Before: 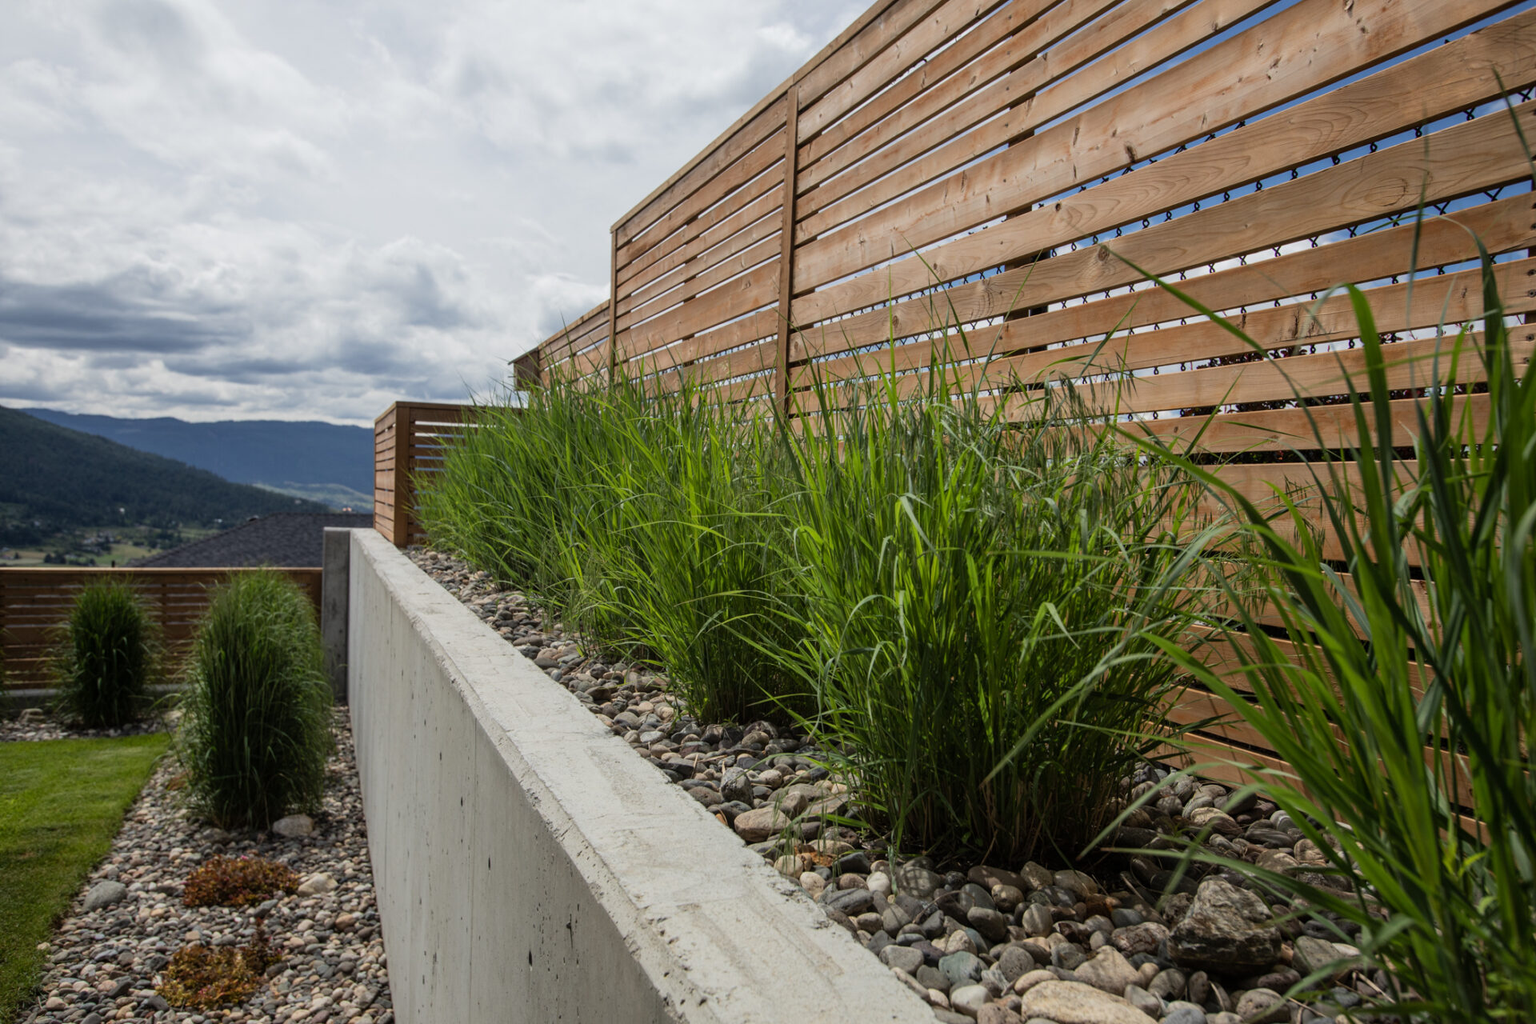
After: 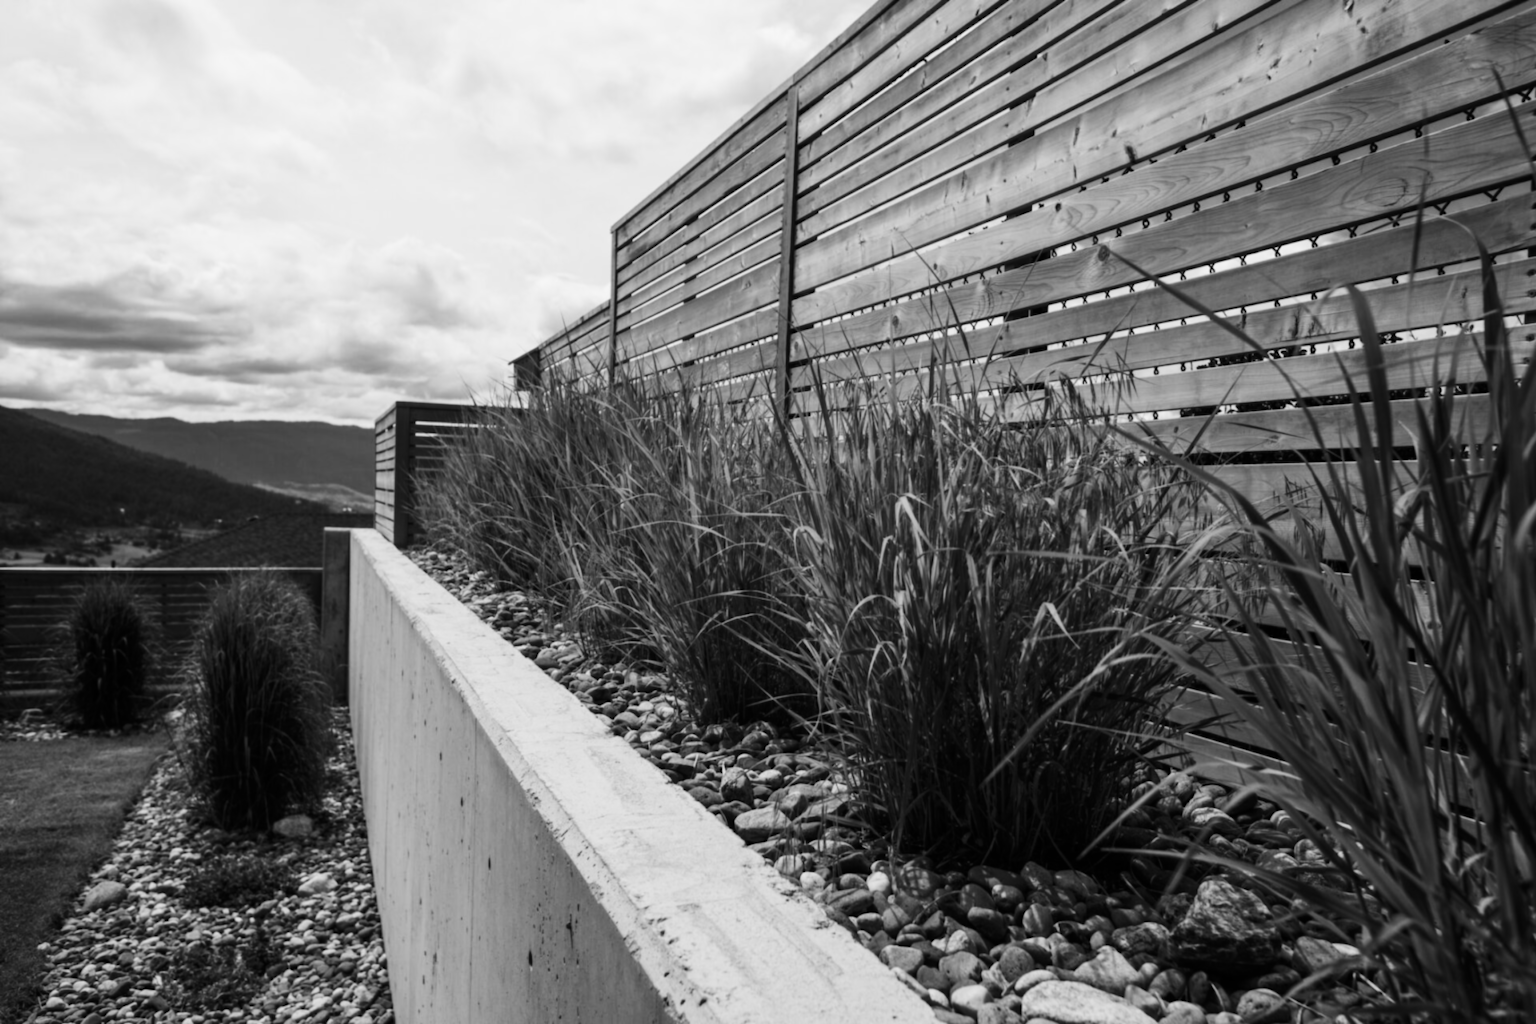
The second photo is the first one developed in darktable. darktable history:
white balance: emerald 1
lowpass: radius 0.76, contrast 1.56, saturation 0, unbound 0
